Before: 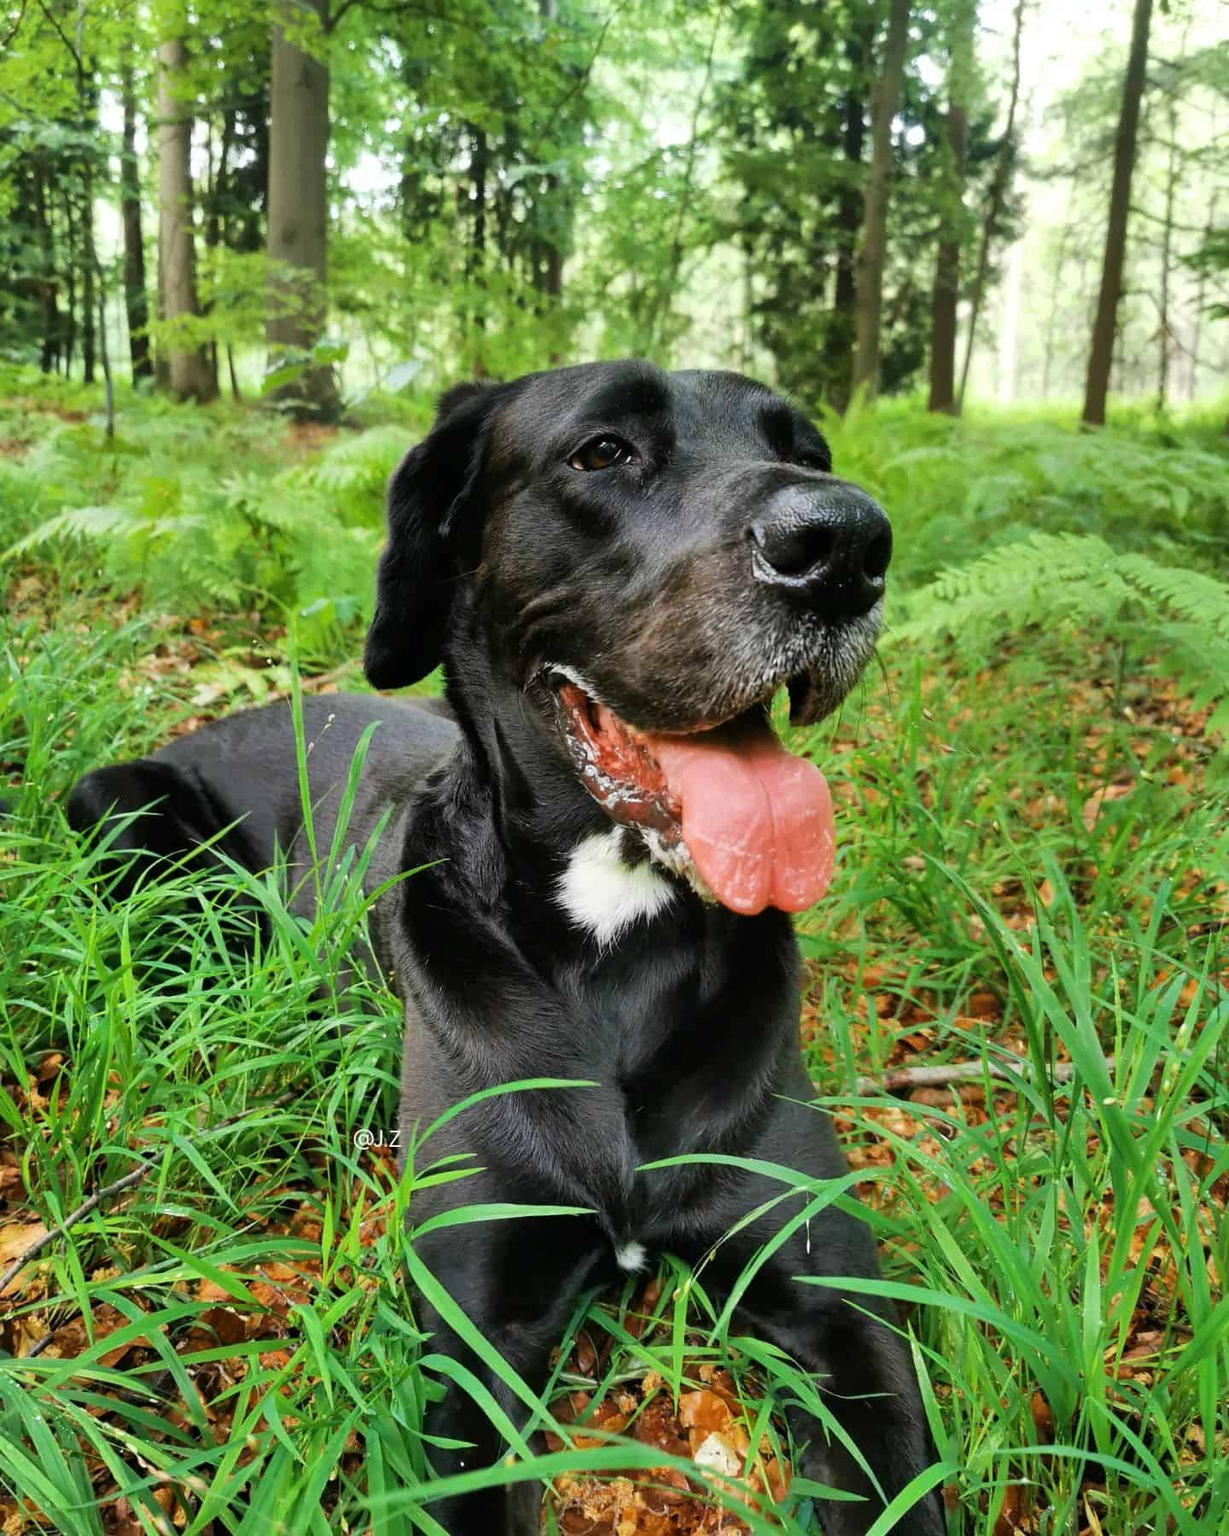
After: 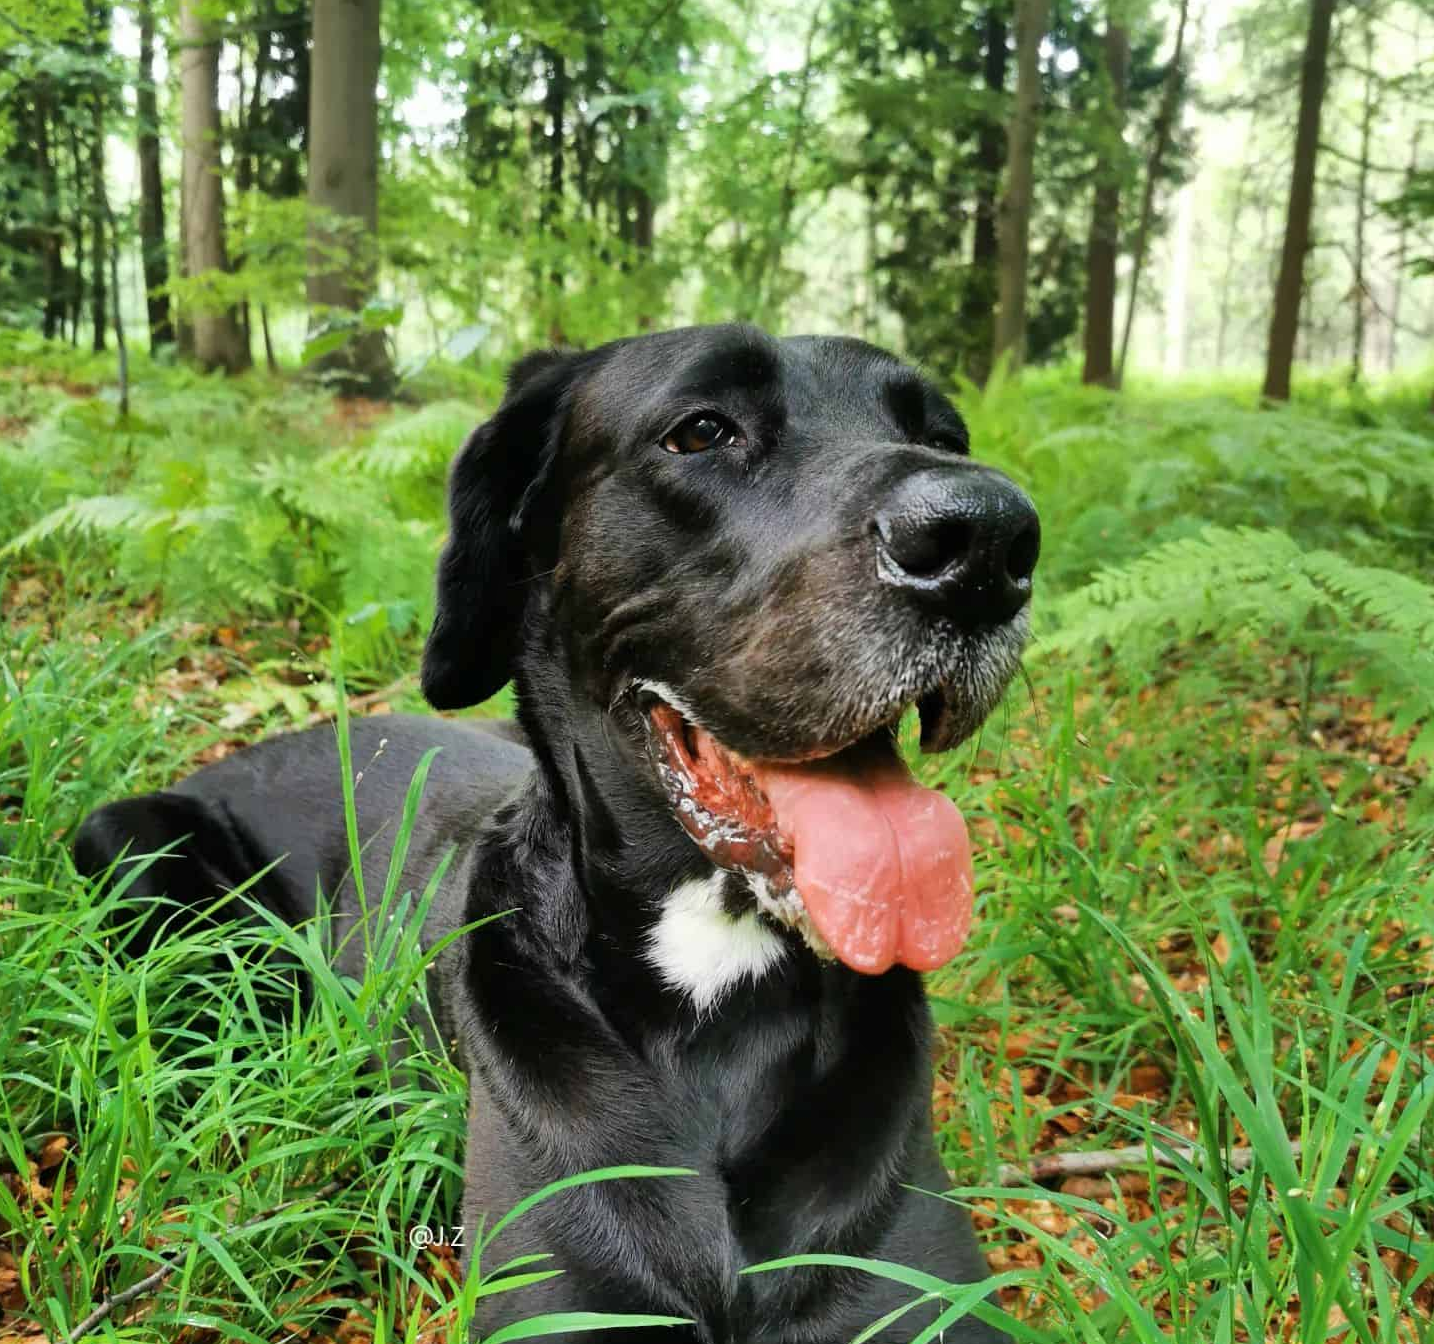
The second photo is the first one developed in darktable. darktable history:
crop: left 0.387%, top 5.469%, bottom 19.809%
shadows and highlights: shadows 37.27, highlights -28.18, soften with gaussian
